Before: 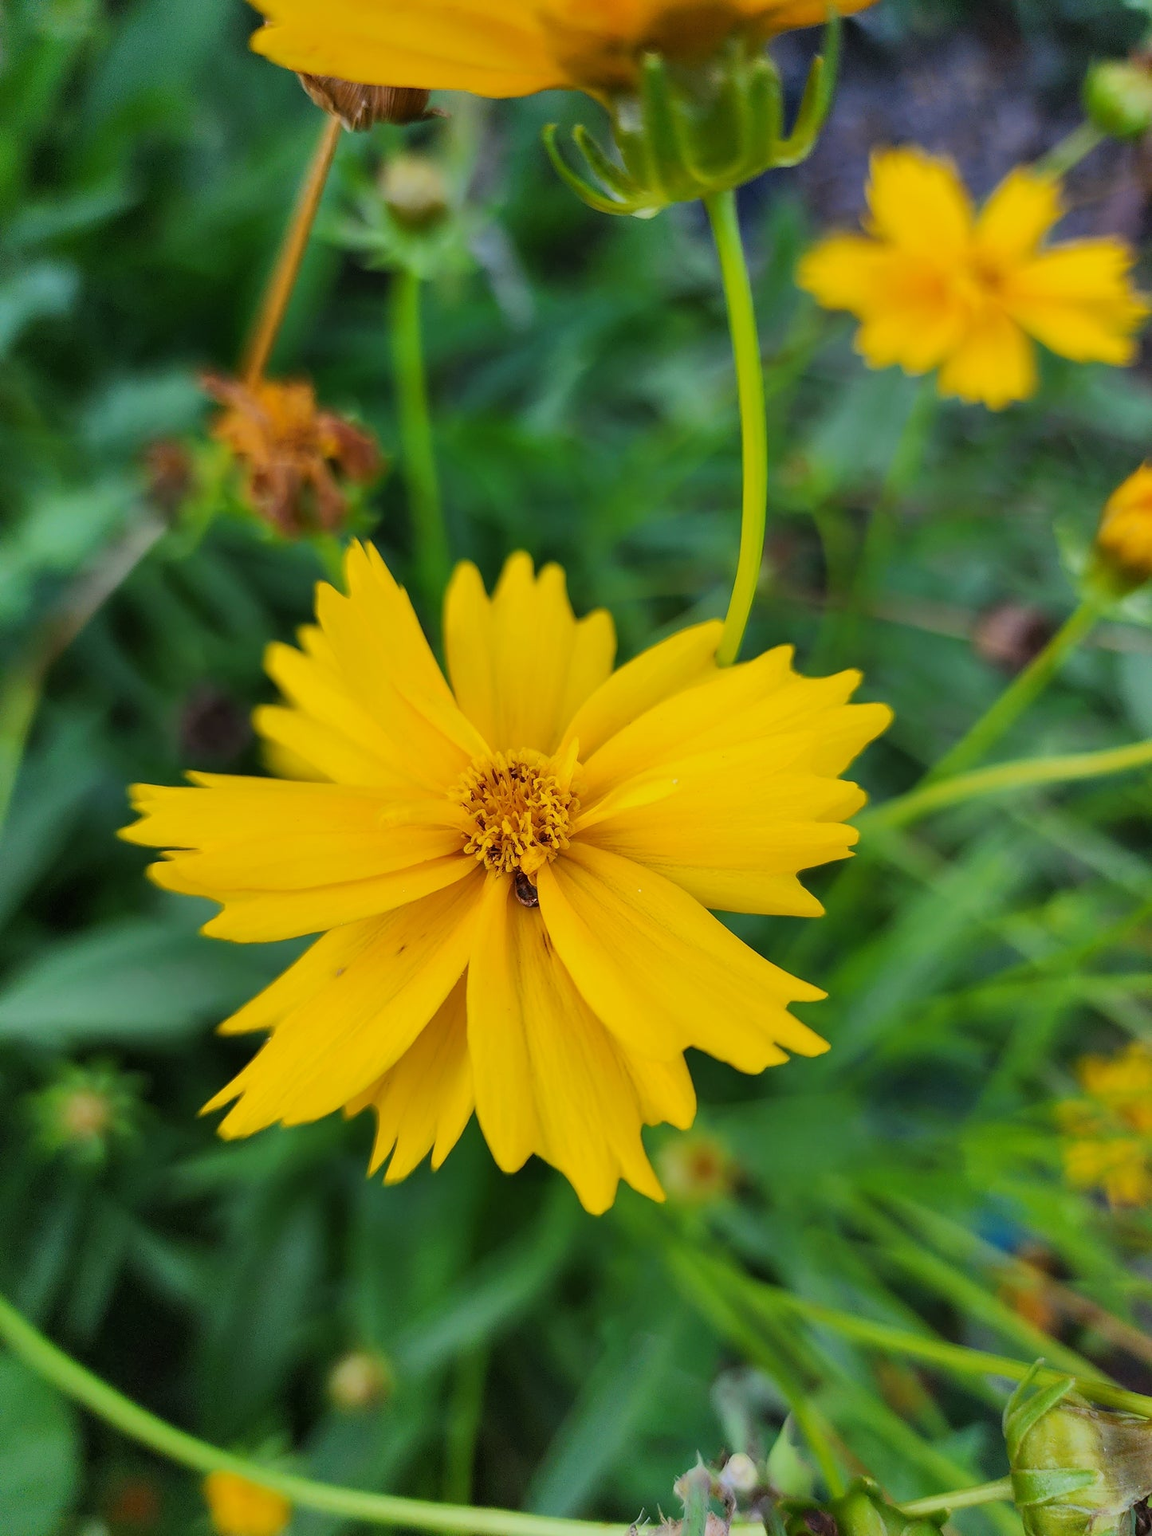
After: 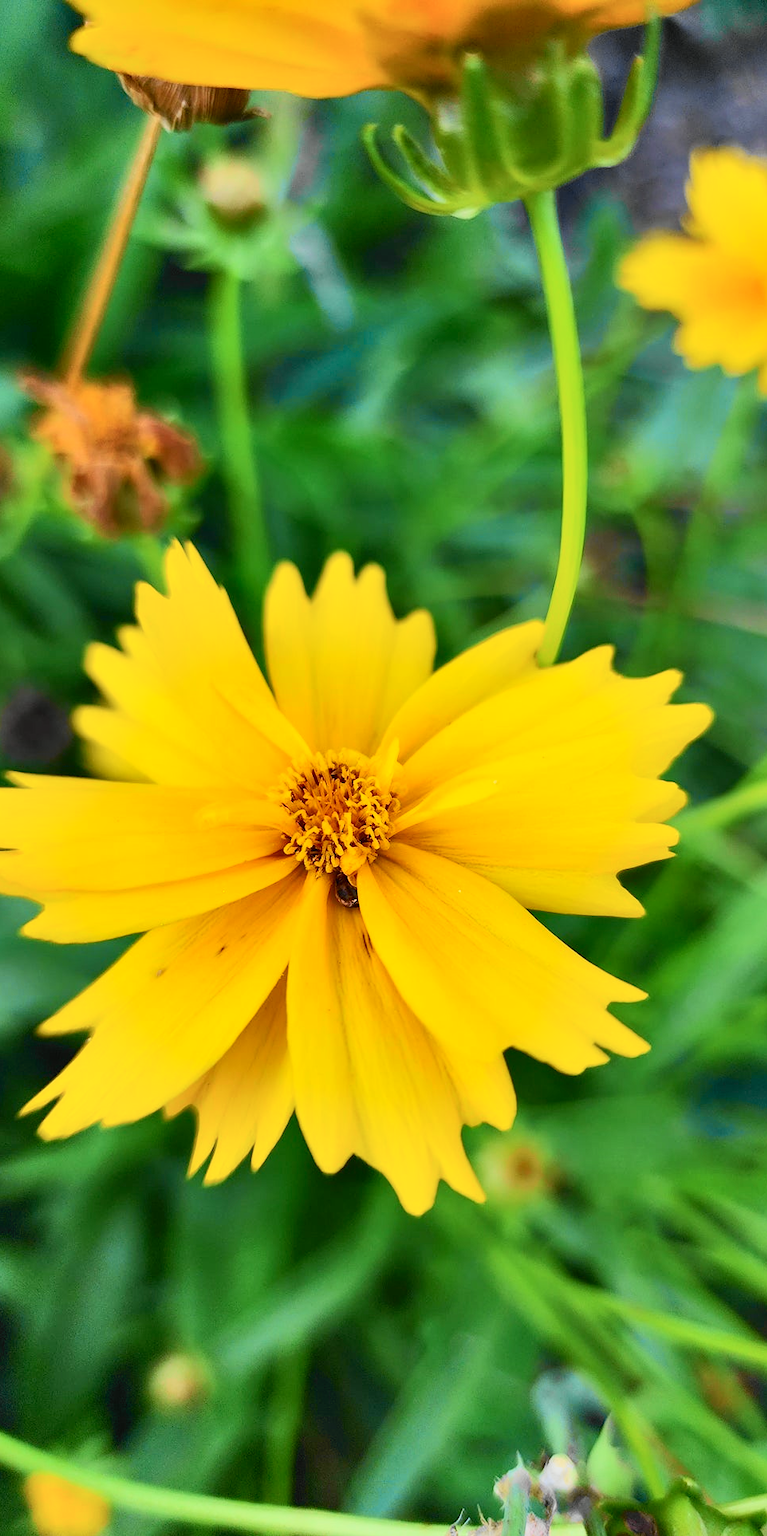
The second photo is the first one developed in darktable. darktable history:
shadows and highlights: white point adjustment 1.04, soften with gaussian
exposure: black level correction 0, exposure 0 EV, compensate highlight preservation false
crop and rotate: left 15.644%, right 17.774%
tone curve: curves: ch0 [(0, 0) (0.055, 0.057) (0.258, 0.307) (0.434, 0.543) (0.517, 0.657) (0.745, 0.874) (1, 1)]; ch1 [(0, 0) (0.346, 0.307) (0.418, 0.383) (0.46, 0.439) (0.482, 0.493) (0.502, 0.497) (0.517, 0.506) (0.55, 0.561) (0.588, 0.61) (0.646, 0.688) (1, 1)]; ch2 [(0, 0) (0.346, 0.34) (0.431, 0.45) (0.485, 0.499) (0.5, 0.503) (0.527, 0.508) (0.545, 0.562) (0.679, 0.706) (1, 1)], color space Lab, independent channels, preserve colors none
